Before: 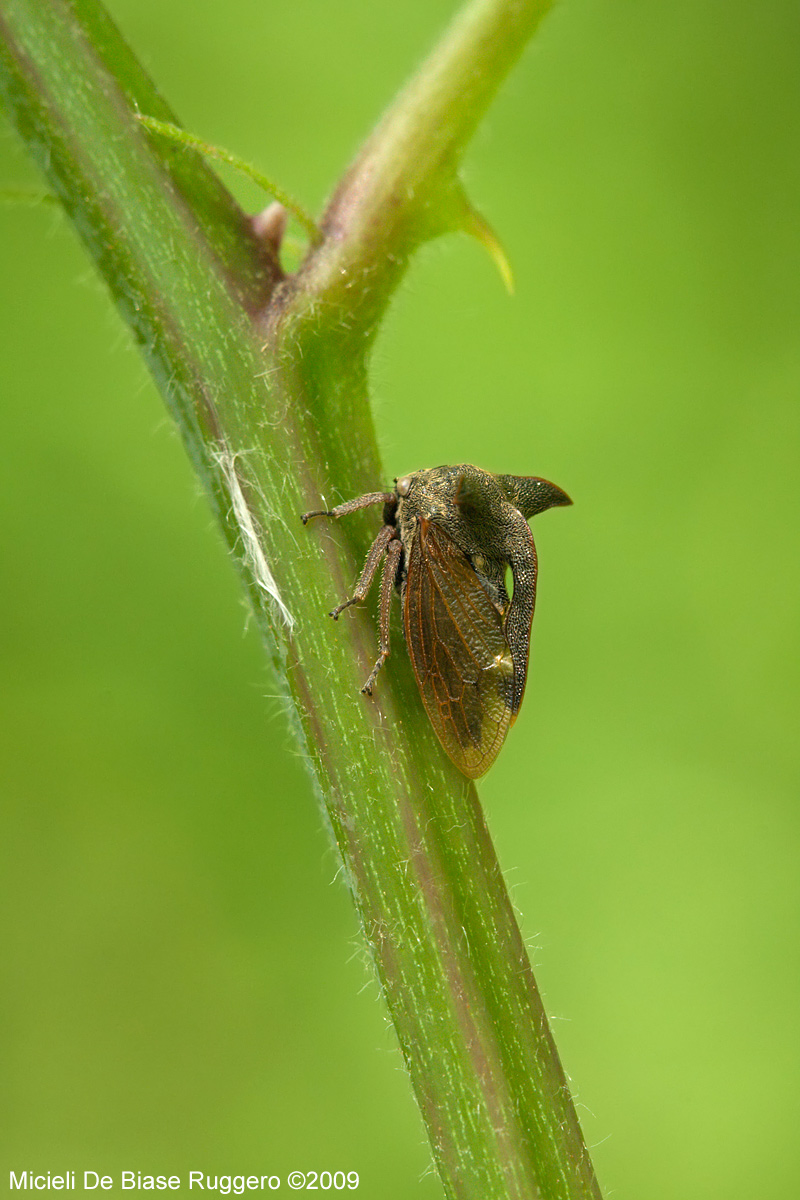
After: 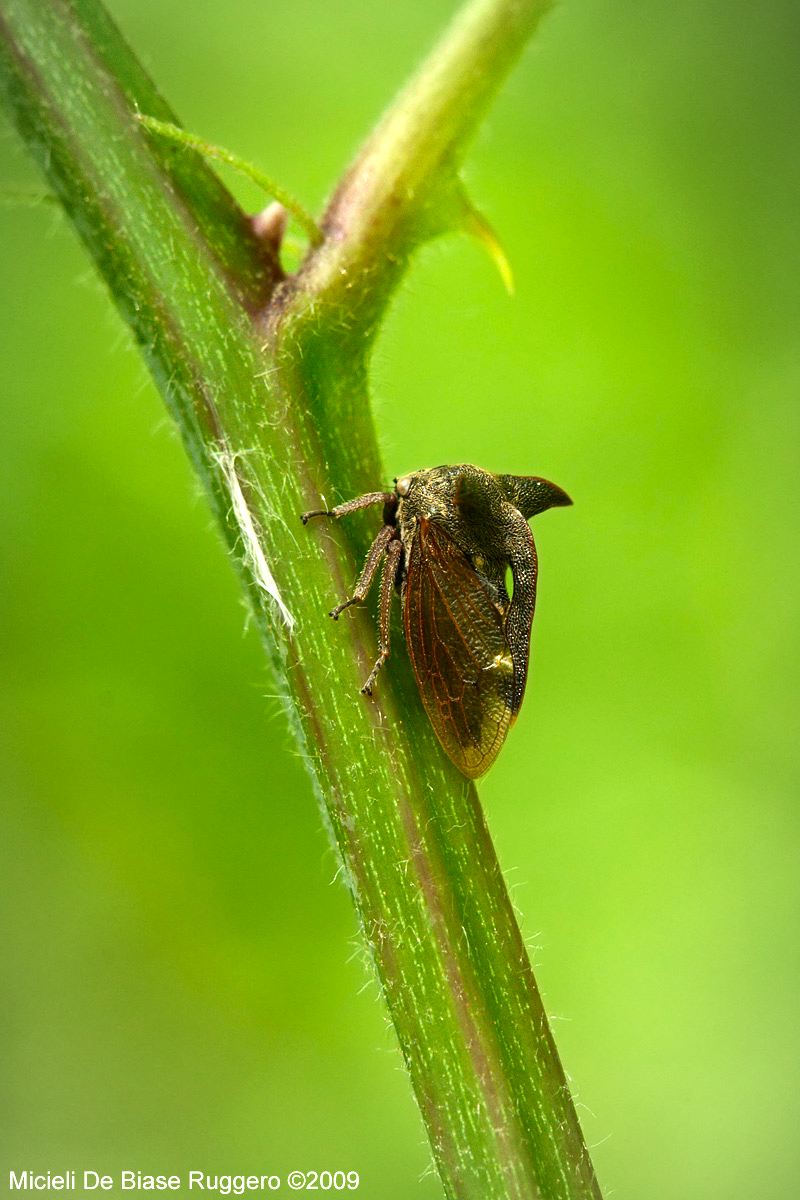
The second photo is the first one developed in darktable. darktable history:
contrast brightness saturation: contrast 0.134, brightness -0.221, saturation 0.145
exposure: black level correction -0.002, exposure 0.534 EV, compensate highlight preservation false
vignetting: fall-off start 72.1%, fall-off radius 107.98%, brightness -0.149, width/height ratio 0.731, unbound false
